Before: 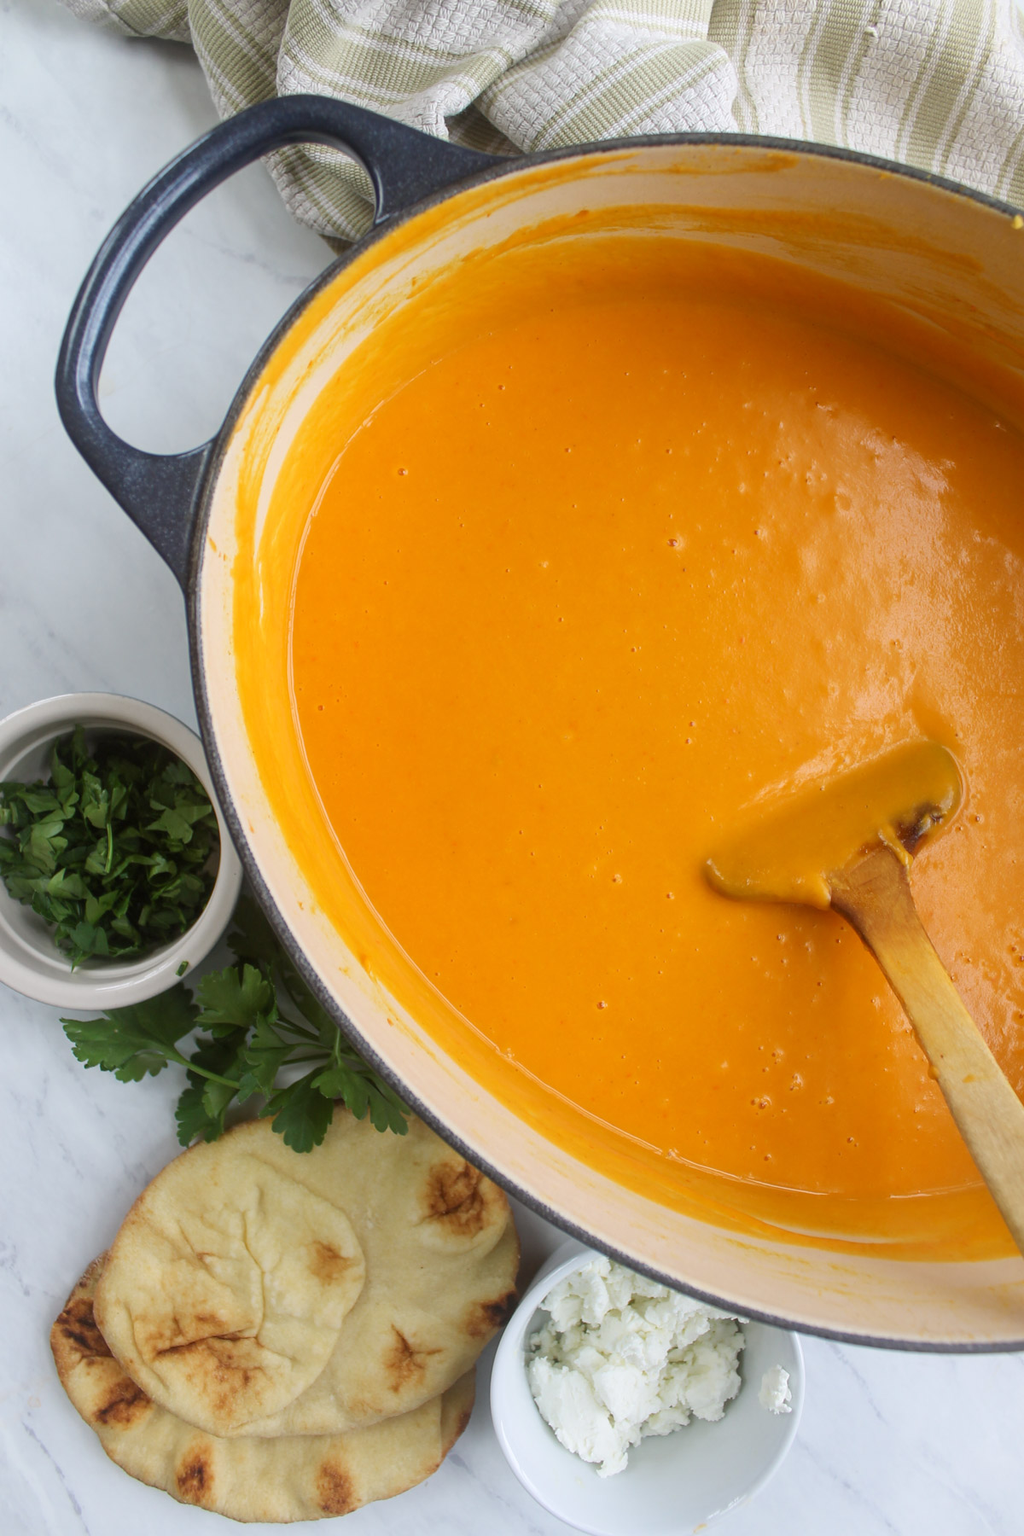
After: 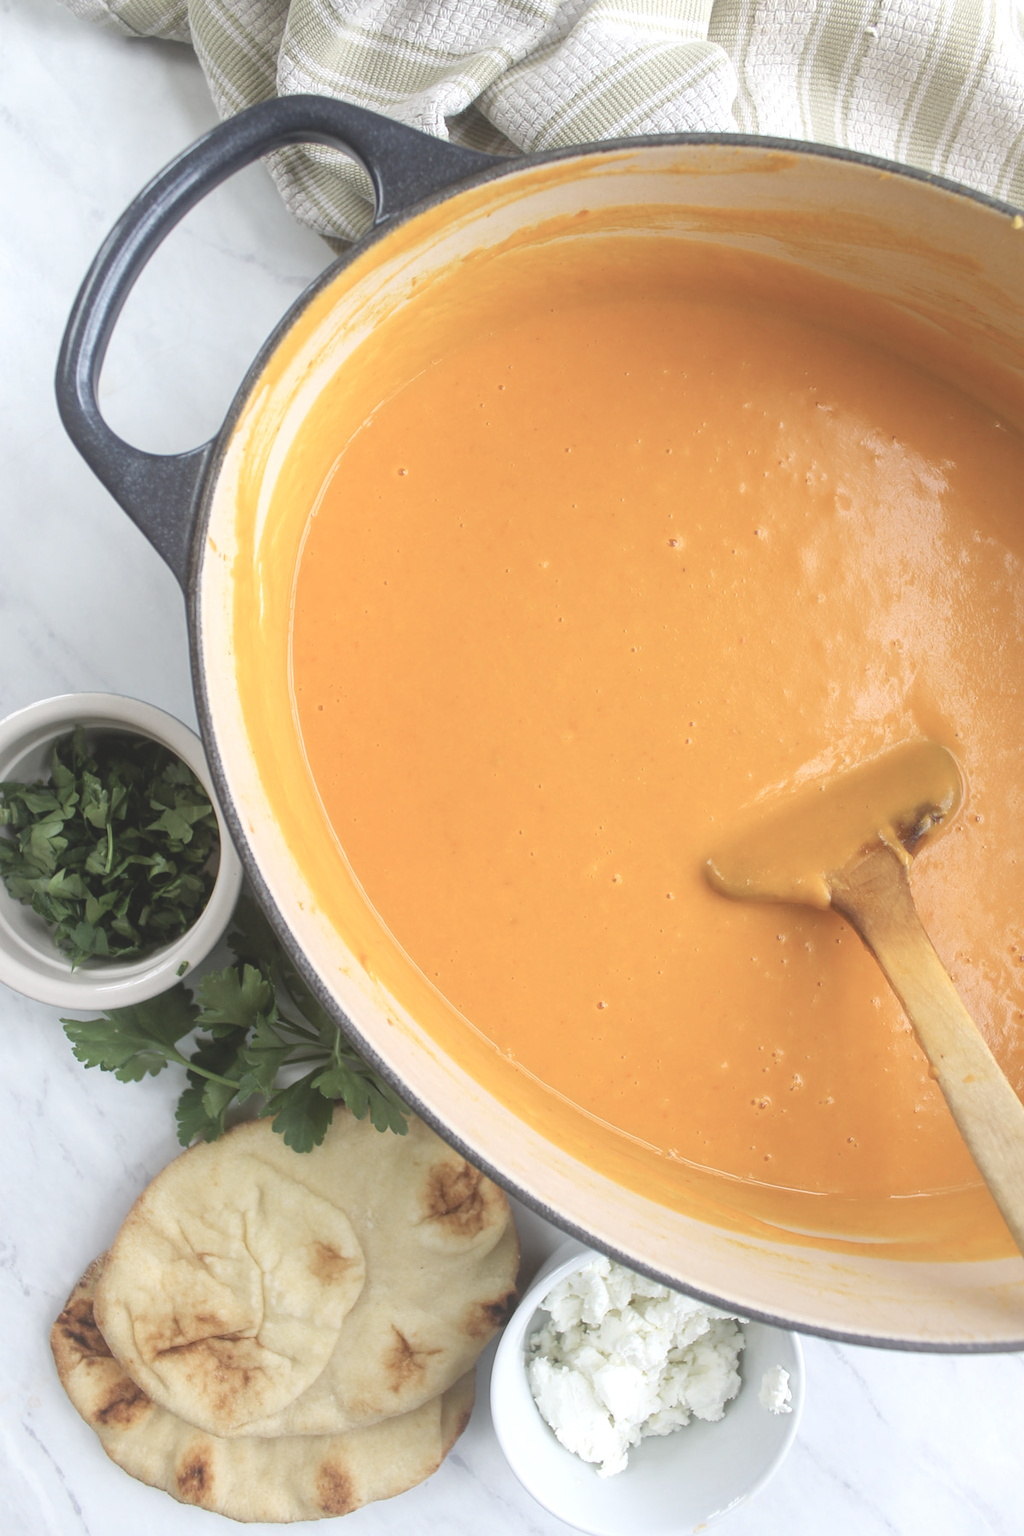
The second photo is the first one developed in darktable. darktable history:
tone equalizer: -8 EV -0.748 EV, -7 EV -0.67 EV, -6 EV -0.631 EV, -5 EV -0.362 EV, -3 EV 0.373 EV, -2 EV 0.6 EV, -1 EV 0.699 EV, +0 EV 0.776 EV
shadows and highlights: shadows 25.53, highlights -25.02, highlights color adjustment 0.116%
exposure: exposure 0.2 EV, compensate highlight preservation false
contrast brightness saturation: contrast -0.263, saturation -0.444
